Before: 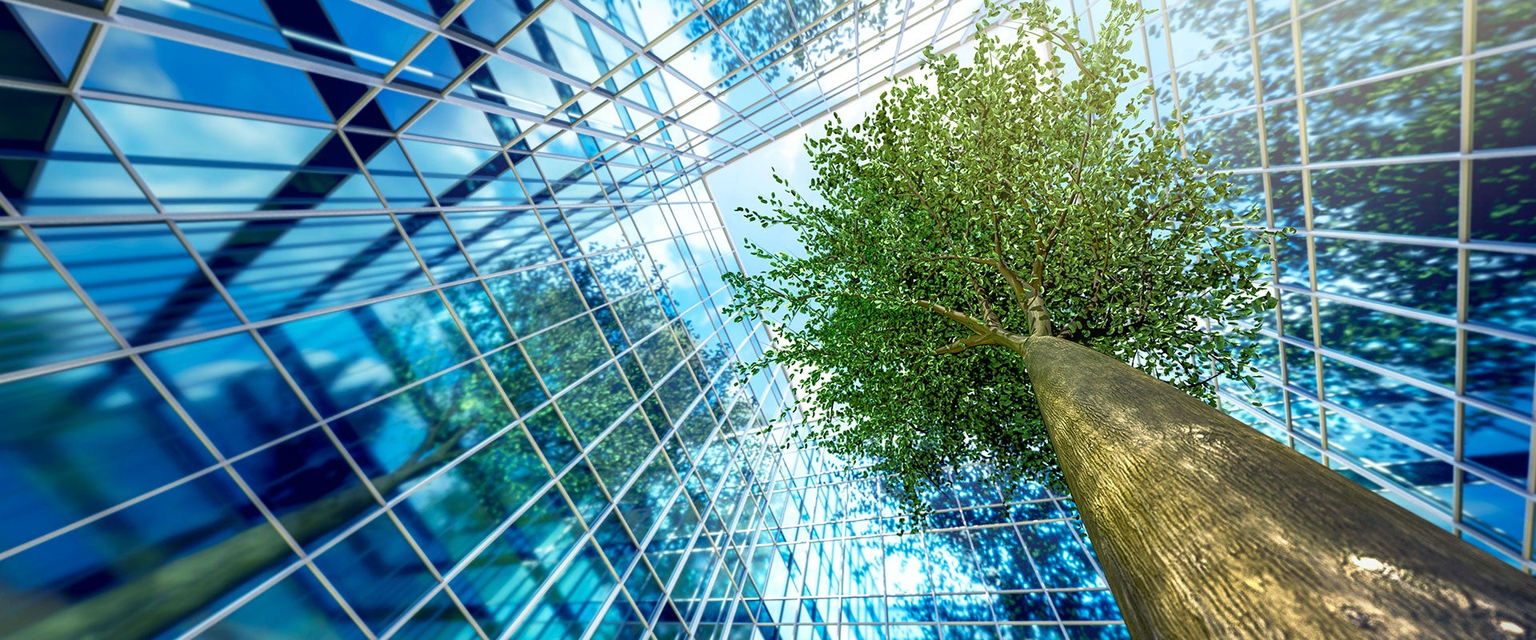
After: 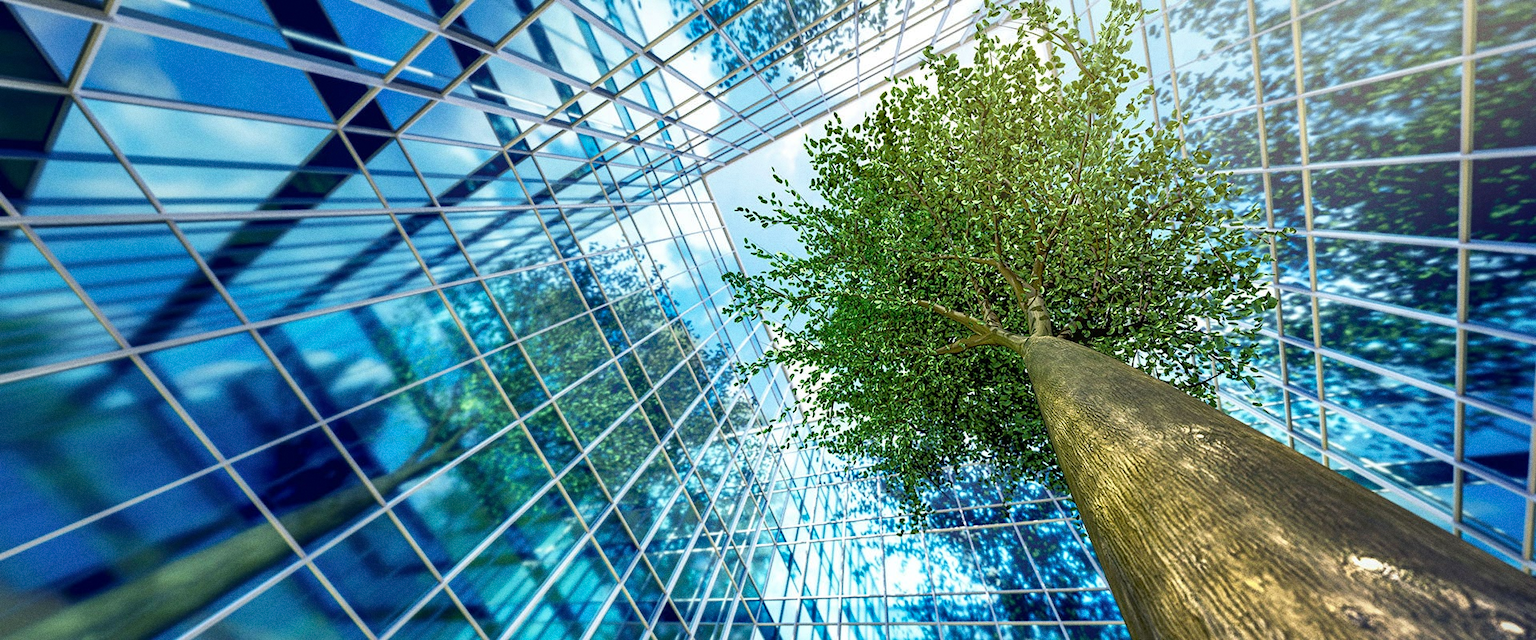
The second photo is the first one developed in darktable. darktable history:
grain: coarseness 0.47 ISO
shadows and highlights: soften with gaussian
